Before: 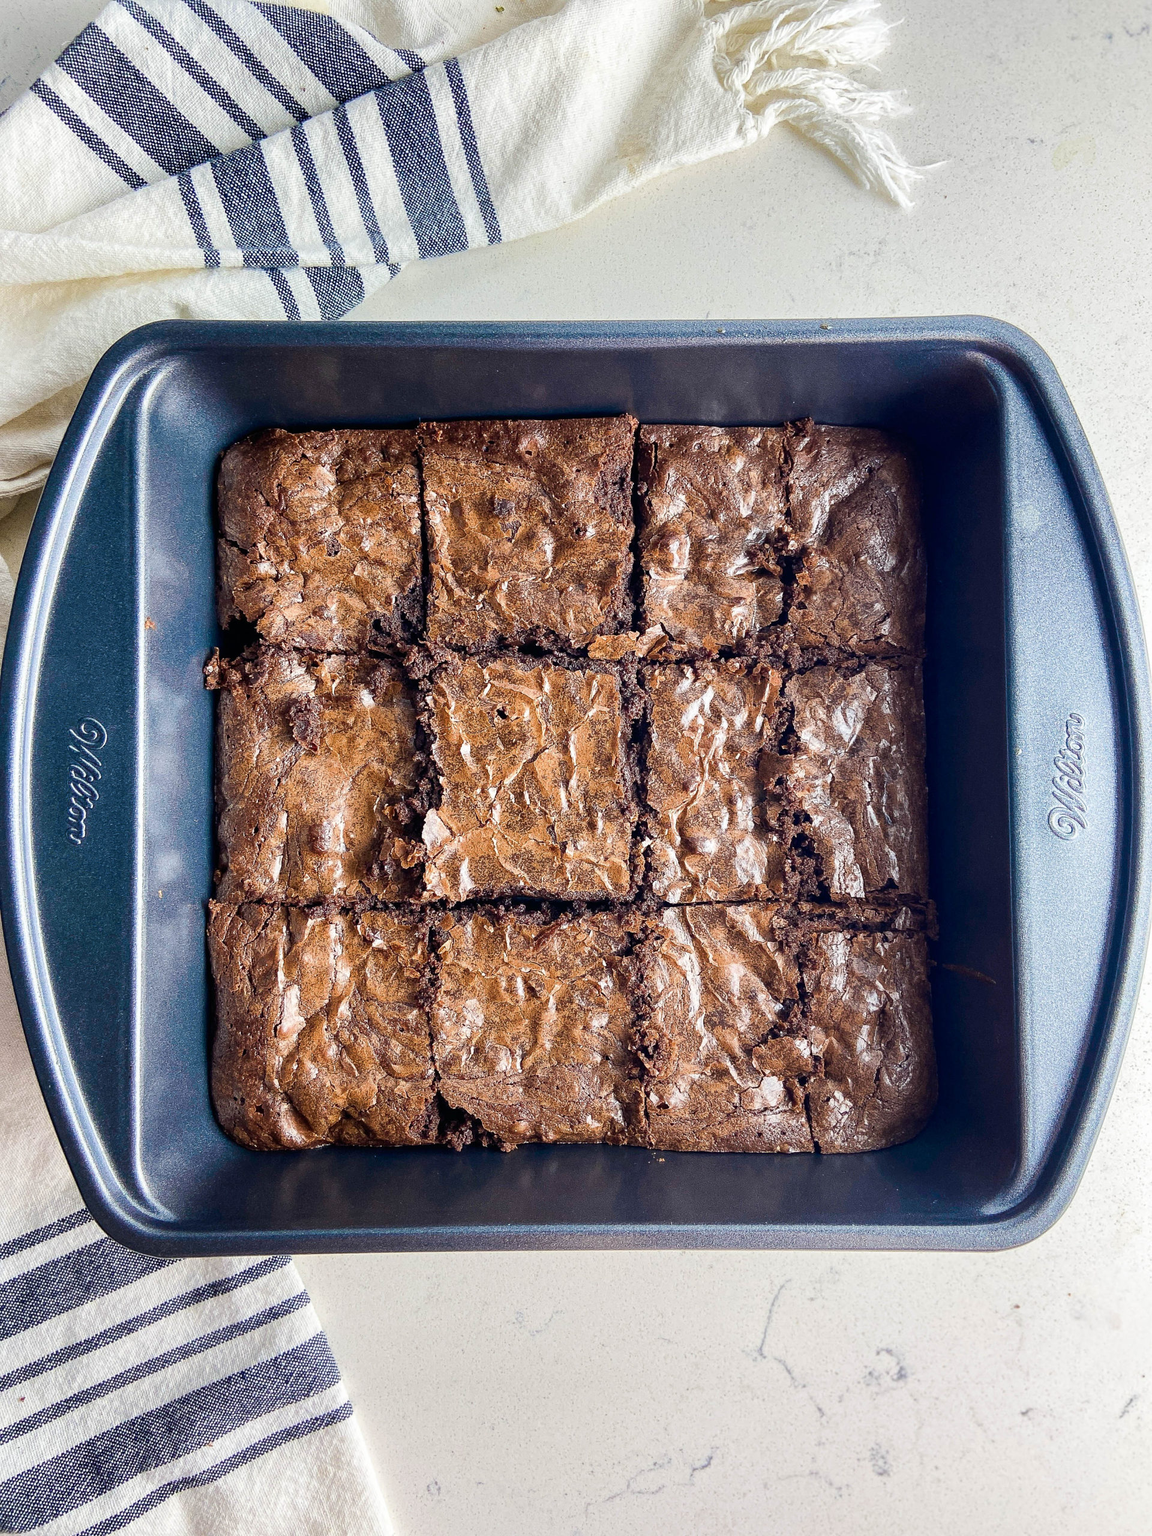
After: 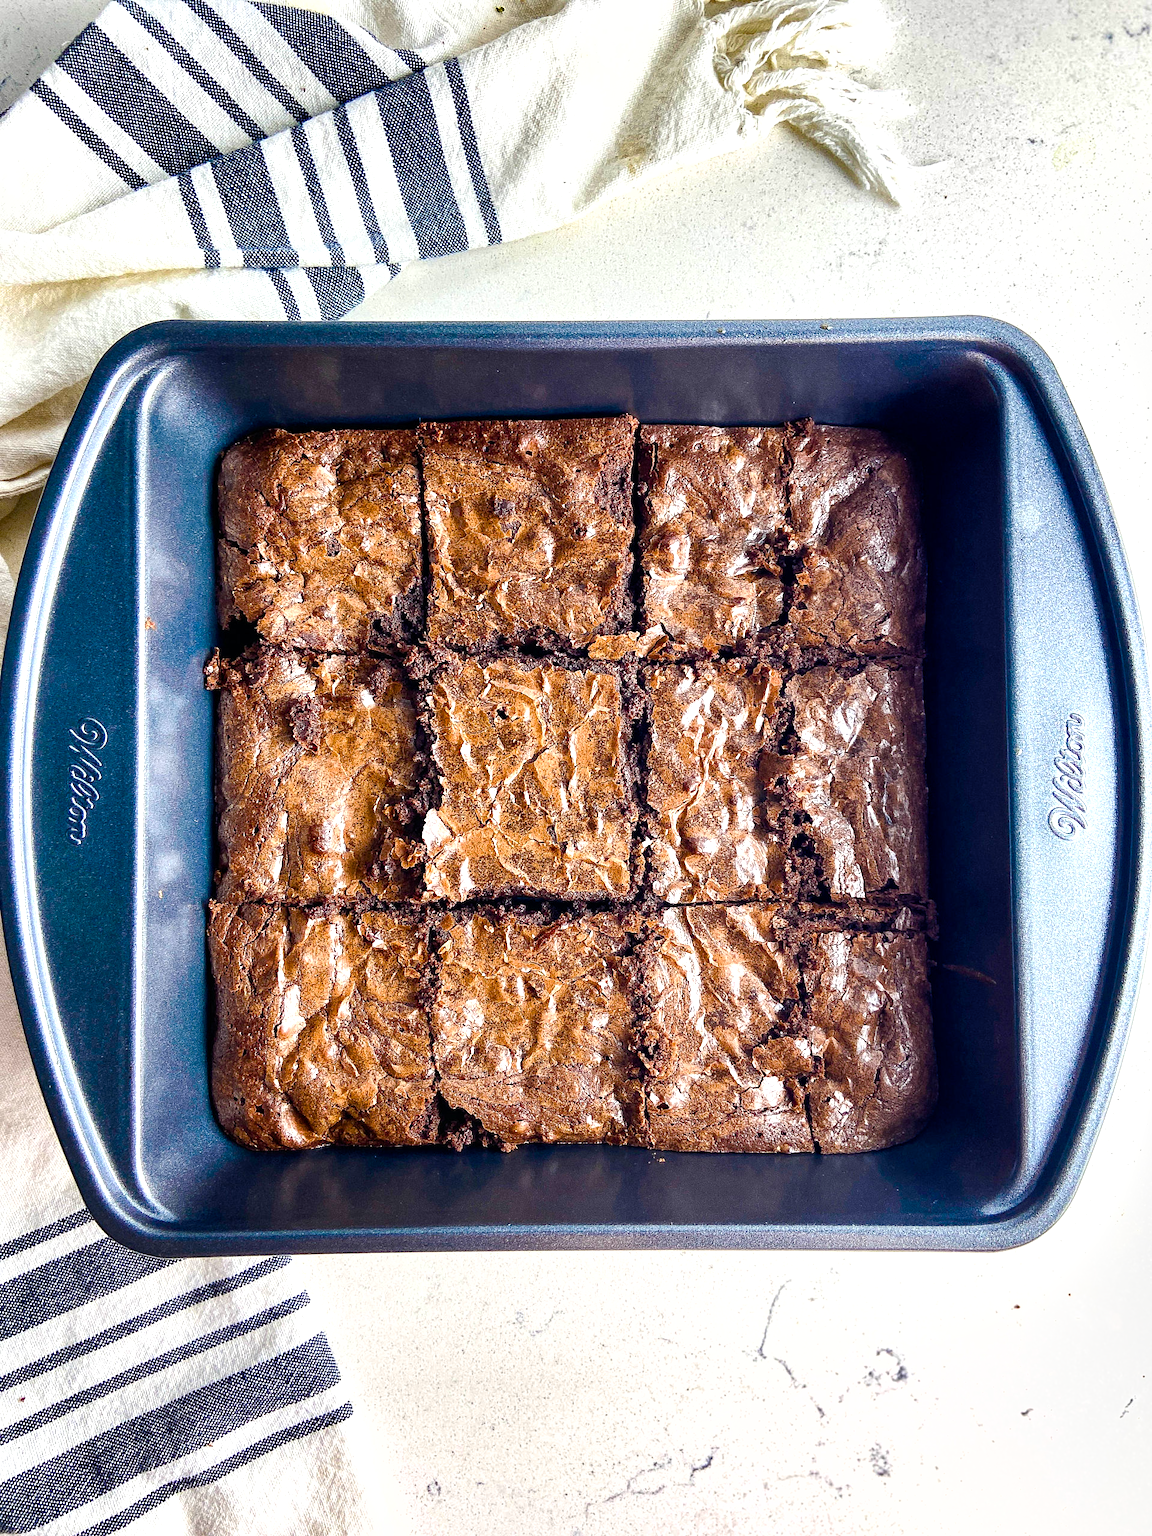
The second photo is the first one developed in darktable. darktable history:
shadows and highlights: white point adjustment 1, soften with gaussian
color balance rgb: perceptual saturation grading › mid-tones 6.33%, perceptual saturation grading › shadows 72.44%, perceptual brilliance grading › highlights 11.59%, contrast 5.05%
